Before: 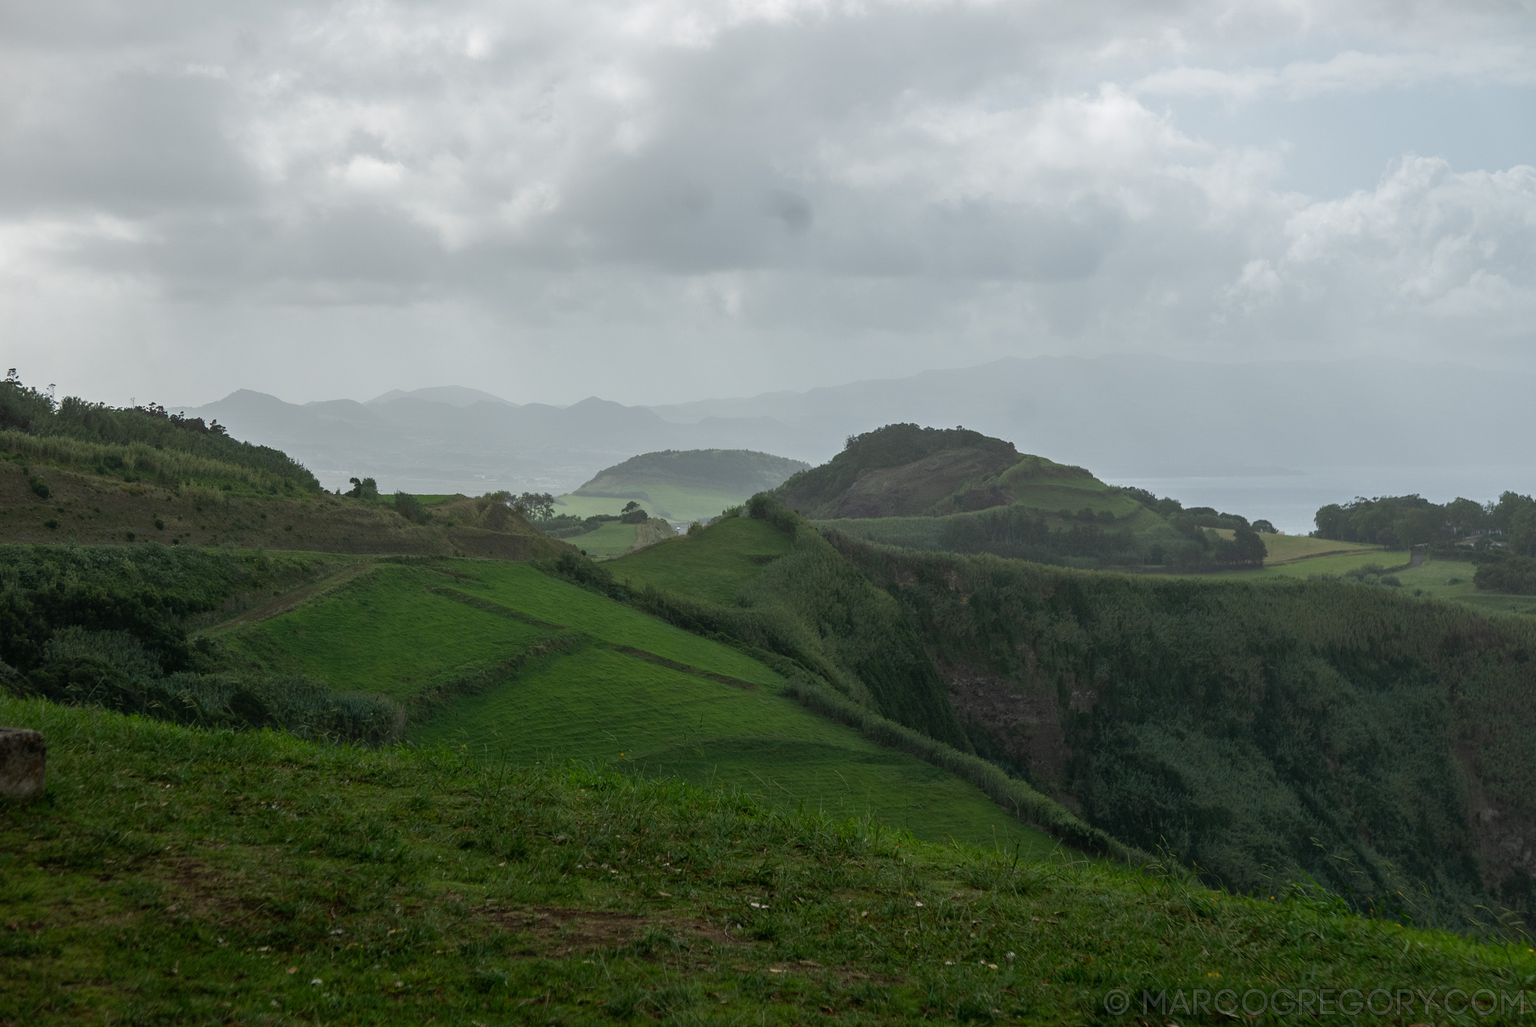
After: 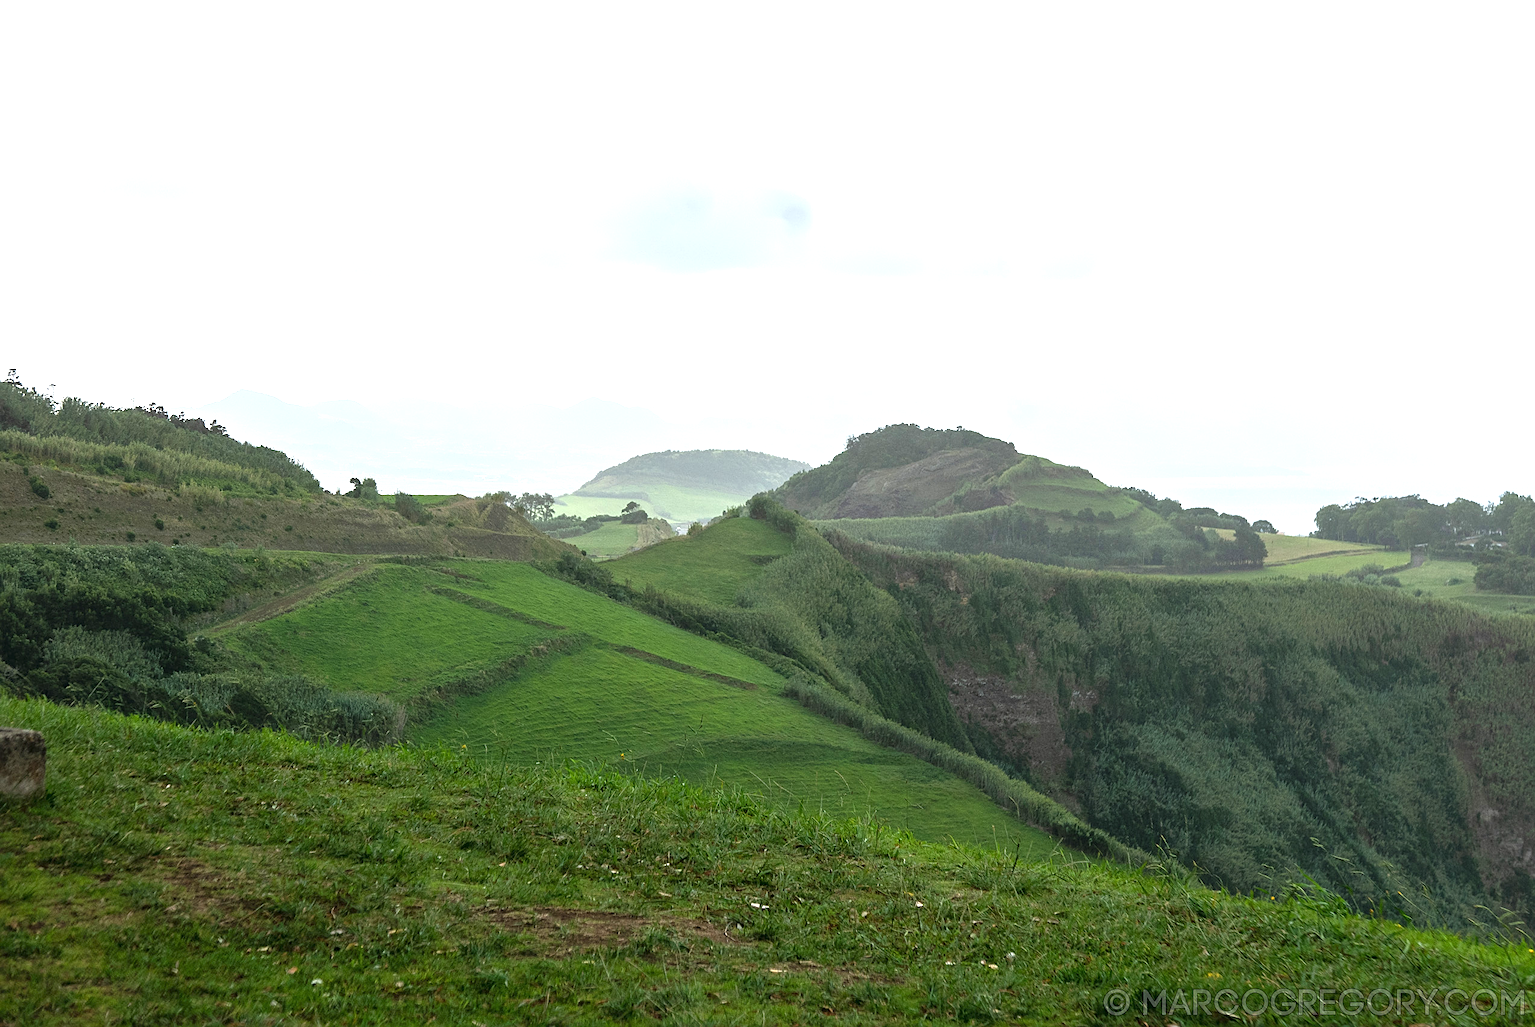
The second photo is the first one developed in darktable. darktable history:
sharpen: on, module defaults
exposure: black level correction 0, exposure 1.449 EV, compensate highlight preservation false
